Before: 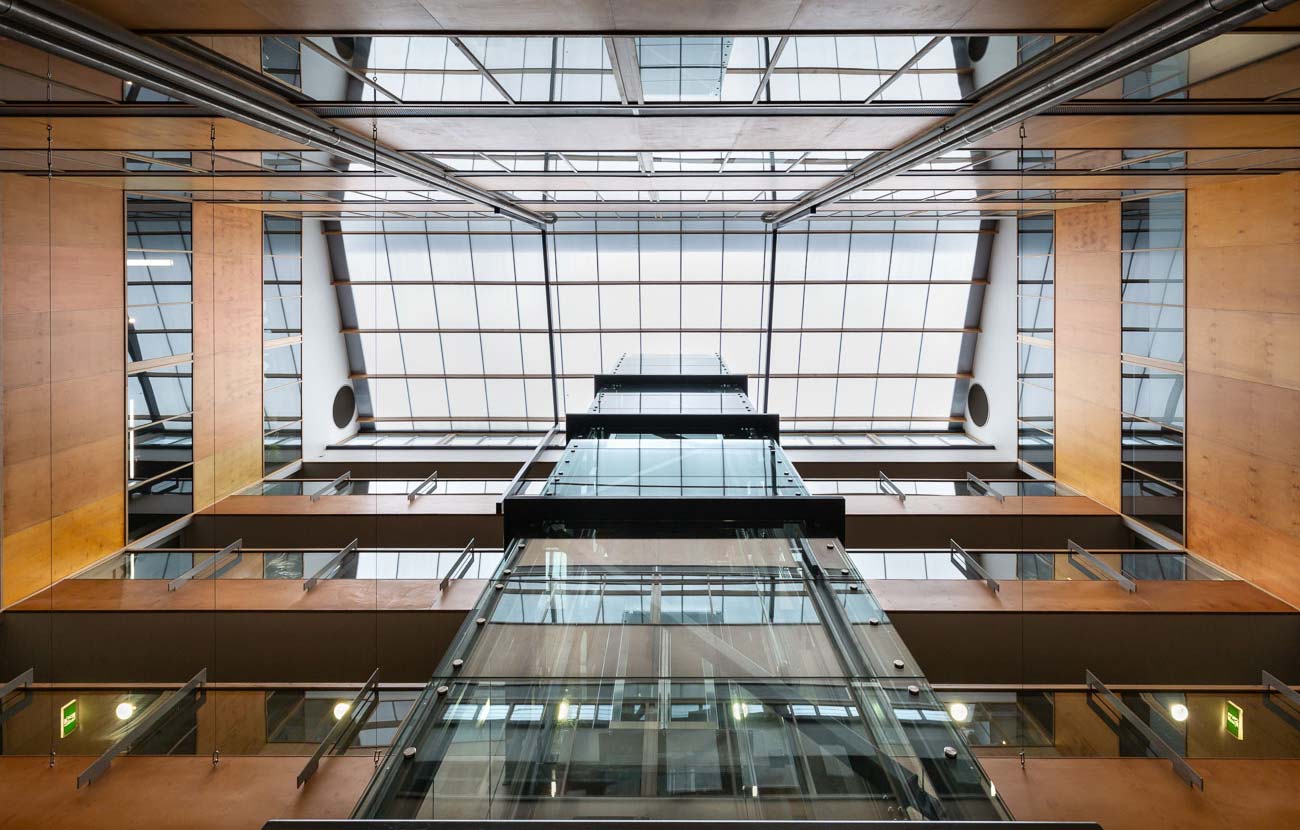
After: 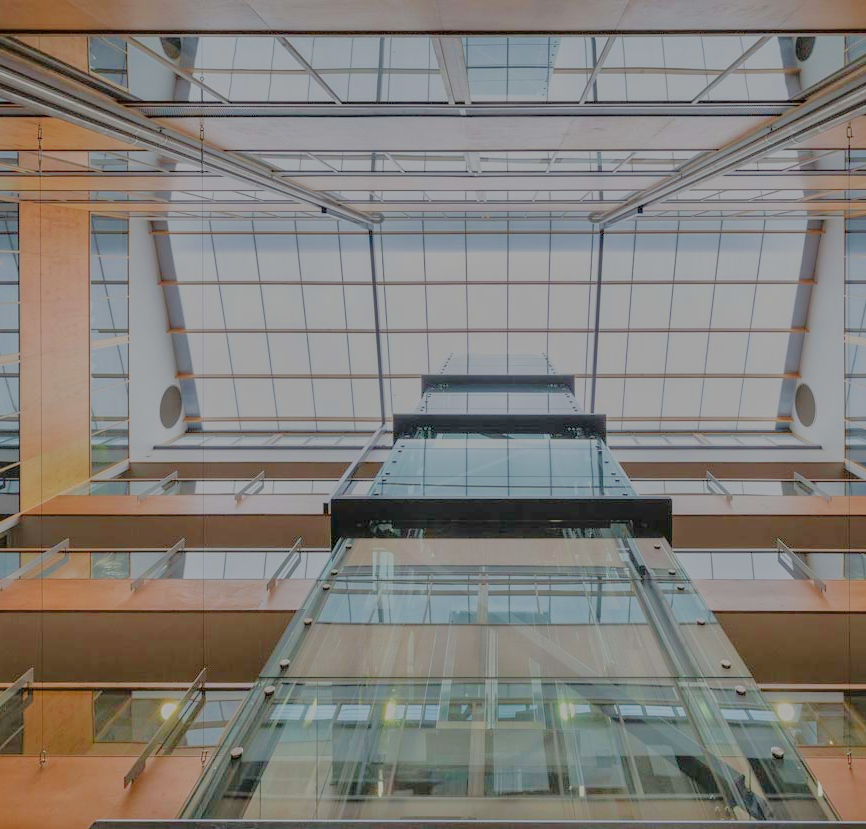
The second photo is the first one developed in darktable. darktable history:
local contrast: detail 110%
crop and rotate: left 13.342%, right 19.991%
filmic rgb: black relative exposure -14 EV, white relative exposure 8 EV, threshold 3 EV, hardness 3.74, latitude 50%, contrast 0.5, color science v5 (2021), contrast in shadows safe, contrast in highlights safe, enable highlight reconstruction true
tone equalizer: -7 EV 0.15 EV, -6 EV 0.6 EV, -5 EV 1.15 EV, -4 EV 1.33 EV, -3 EV 1.15 EV, -2 EV 0.6 EV, -1 EV 0.15 EV, mask exposure compensation -0.5 EV
